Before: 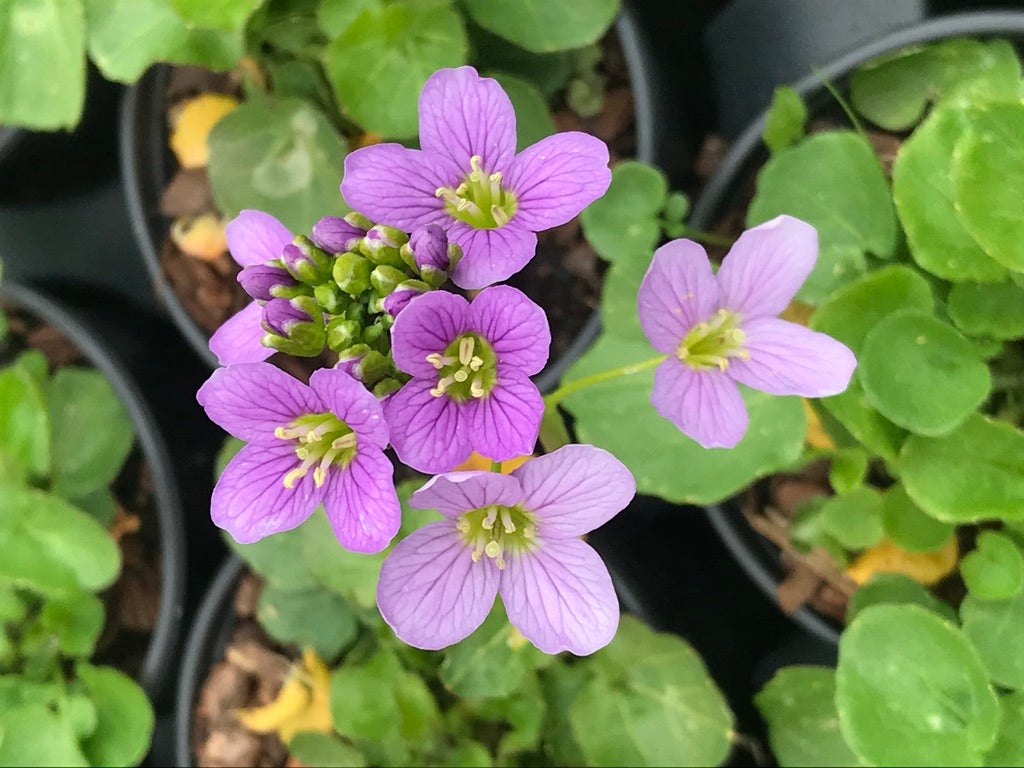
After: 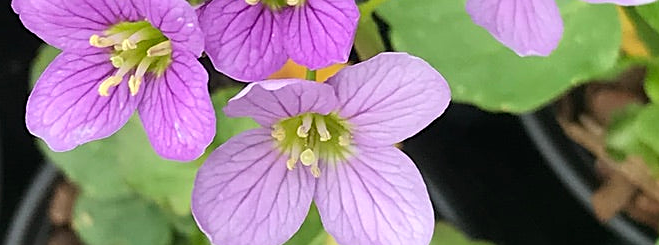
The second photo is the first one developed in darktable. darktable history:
crop: left 18.091%, top 51.13%, right 17.525%, bottom 16.85%
color correction: highlights a* 0.003, highlights b* -0.283
sharpen: on, module defaults
